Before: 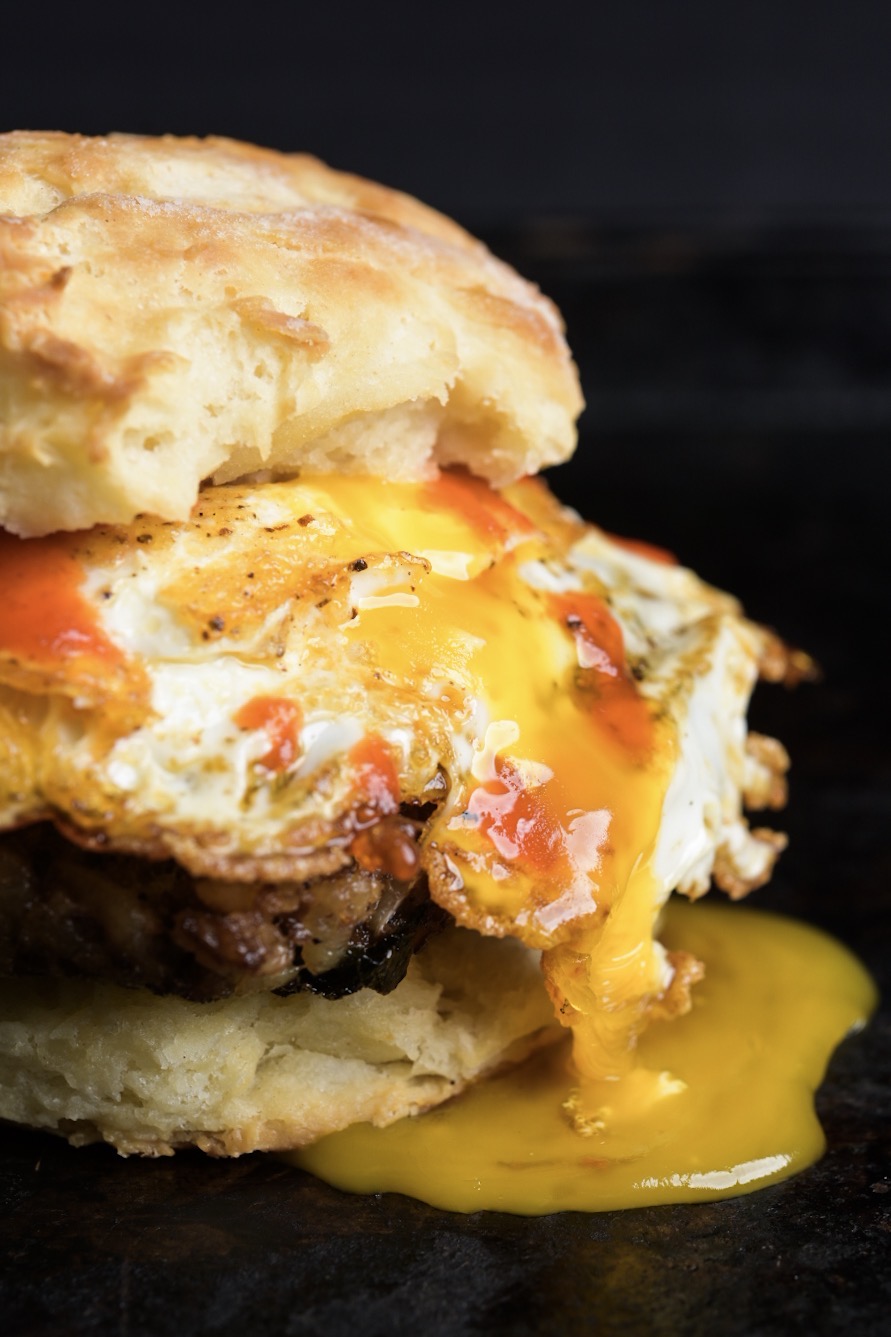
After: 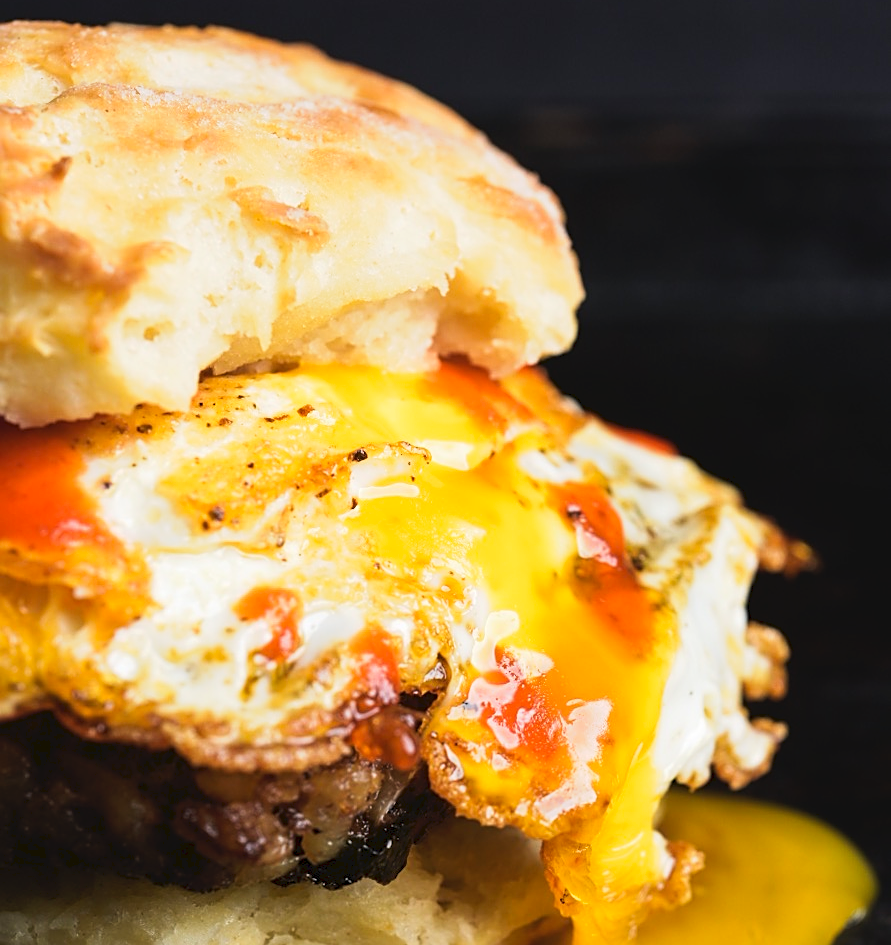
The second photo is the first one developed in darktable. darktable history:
crop and rotate: top 8.293%, bottom 20.996%
tone curve: curves: ch0 [(0, 0) (0.003, 0.045) (0.011, 0.051) (0.025, 0.057) (0.044, 0.074) (0.069, 0.096) (0.1, 0.125) (0.136, 0.16) (0.177, 0.201) (0.224, 0.242) (0.277, 0.299) (0.335, 0.362) (0.399, 0.432) (0.468, 0.512) (0.543, 0.601) (0.623, 0.691) (0.709, 0.786) (0.801, 0.876) (0.898, 0.927) (1, 1)], preserve colors none
sharpen: on, module defaults
